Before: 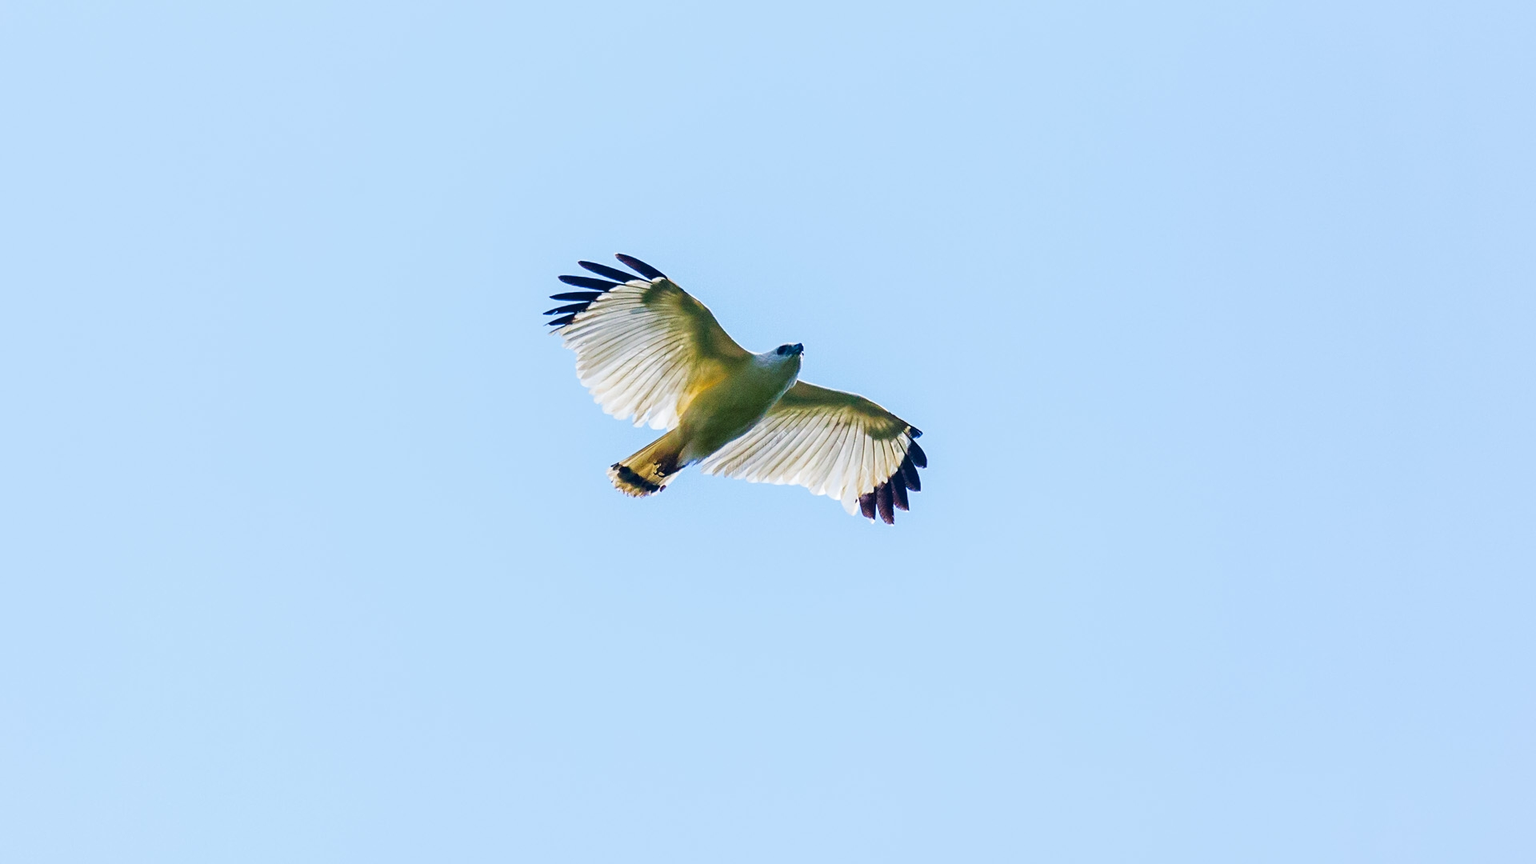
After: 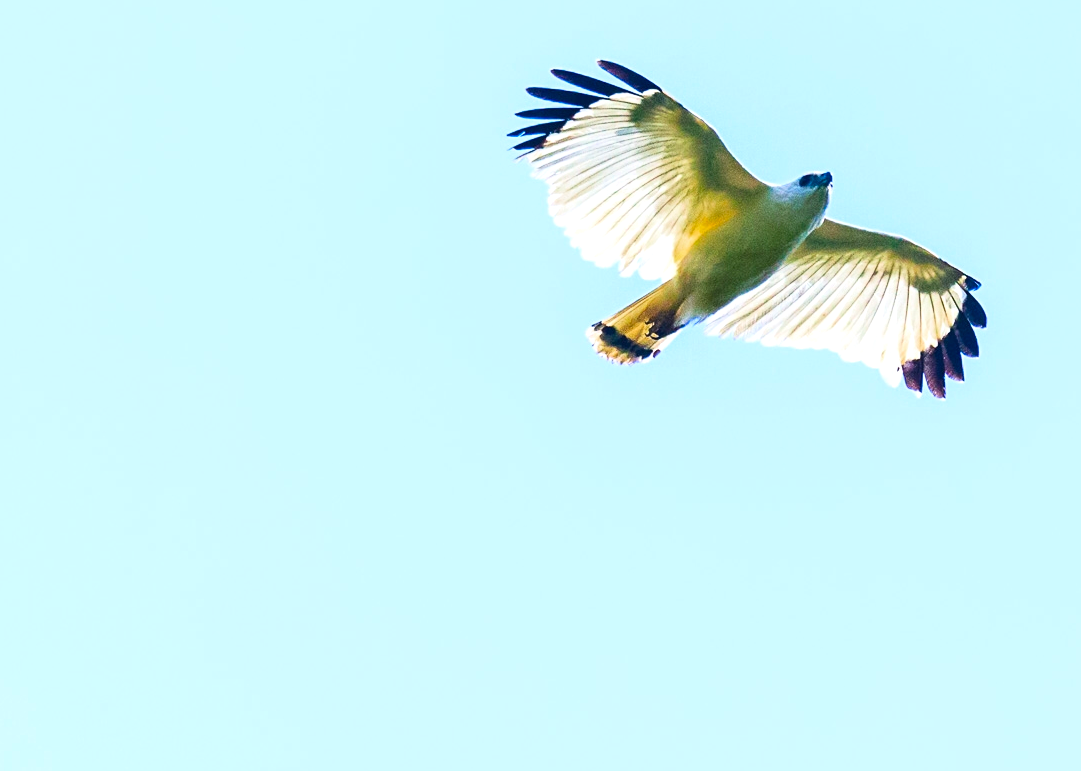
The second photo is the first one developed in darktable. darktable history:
exposure: black level correction 0, exposure 0.7 EV, compensate exposure bias true, compensate highlight preservation false
crop: left 8.966%, top 23.852%, right 34.699%, bottom 4.703%
contrast brightness saturation: contrast 0.04, saturation 0.07
color zones: curves: ch0 [(0, 0.444) (0.143, 0.442) (0.286, 0.441) (0.429, 0.441) (0.571, 0.441) (0.714, 0.441) (0.857, 0.442) (1, 0.444)]
base curve: curves: ch0 [(0, 0) (0.666, 0.806) (1, 1)]
